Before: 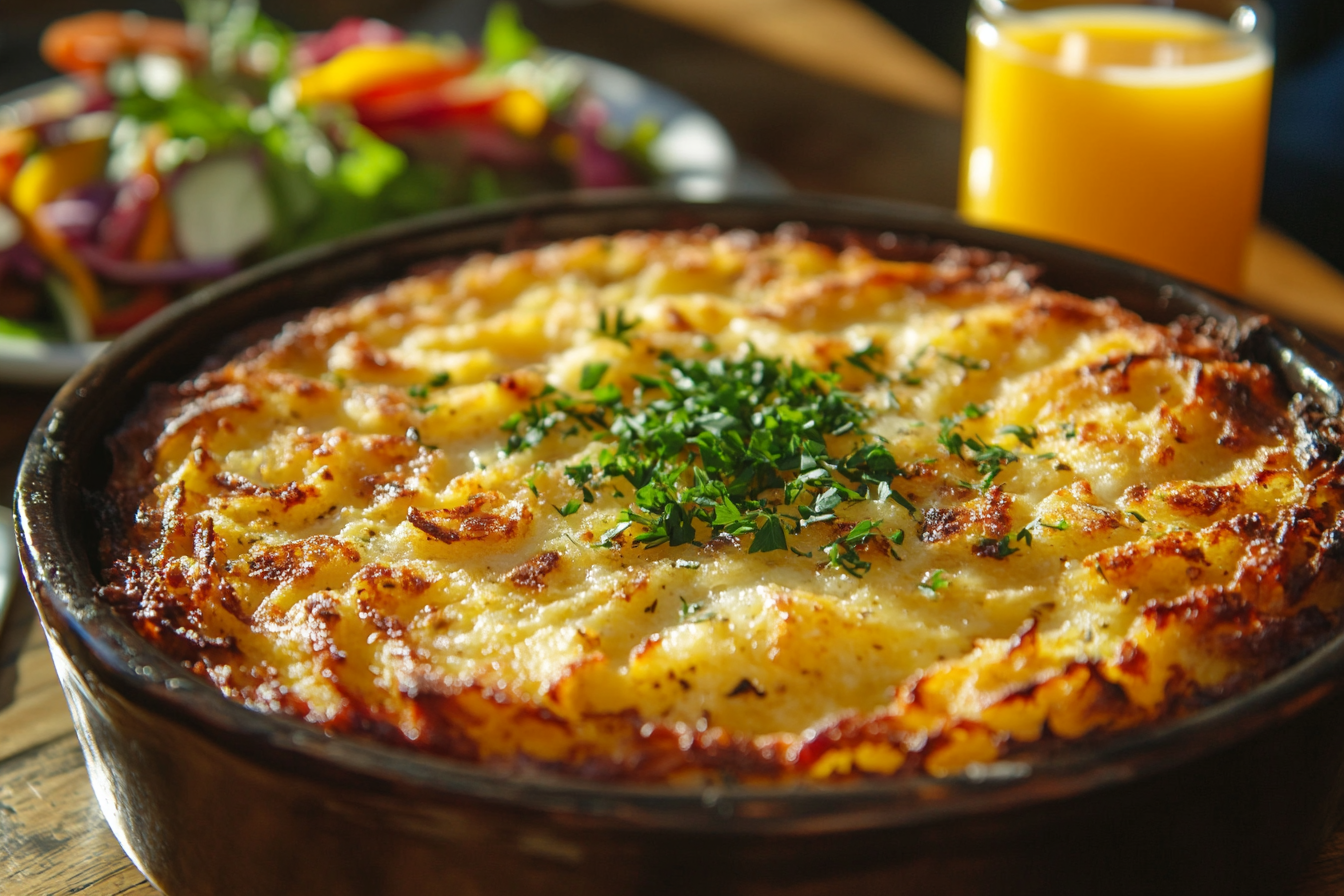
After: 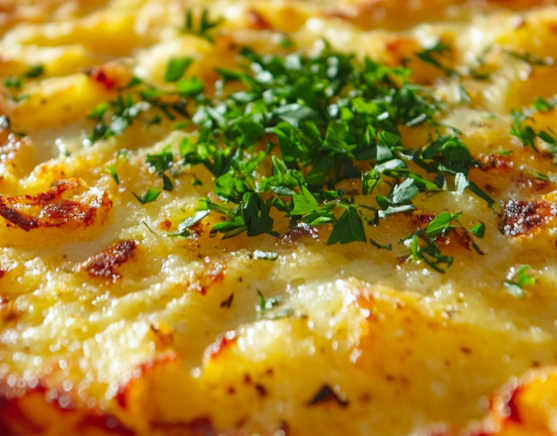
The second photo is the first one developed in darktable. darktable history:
white balance: red 0.98, blue 1.034
crop: left 25%, top 25%, right 25%, bottom 25%
color calibration: output R [0.946, 0.065, -0.013, 0], output G [-0.246, 1.264, -0.017, 0], output B [0.046, -0.098, 1.05, 0], illuminant custom, x 0.344, y 0.359, temperature 5045.54 K
rotate and perspective: rotation 0.72°, lens shift (vertical) -0.352, lens shift (horizontal) -0.051, crop left 0.152, crop right 0.859, crop top 0.019, crop bottom 0.964
